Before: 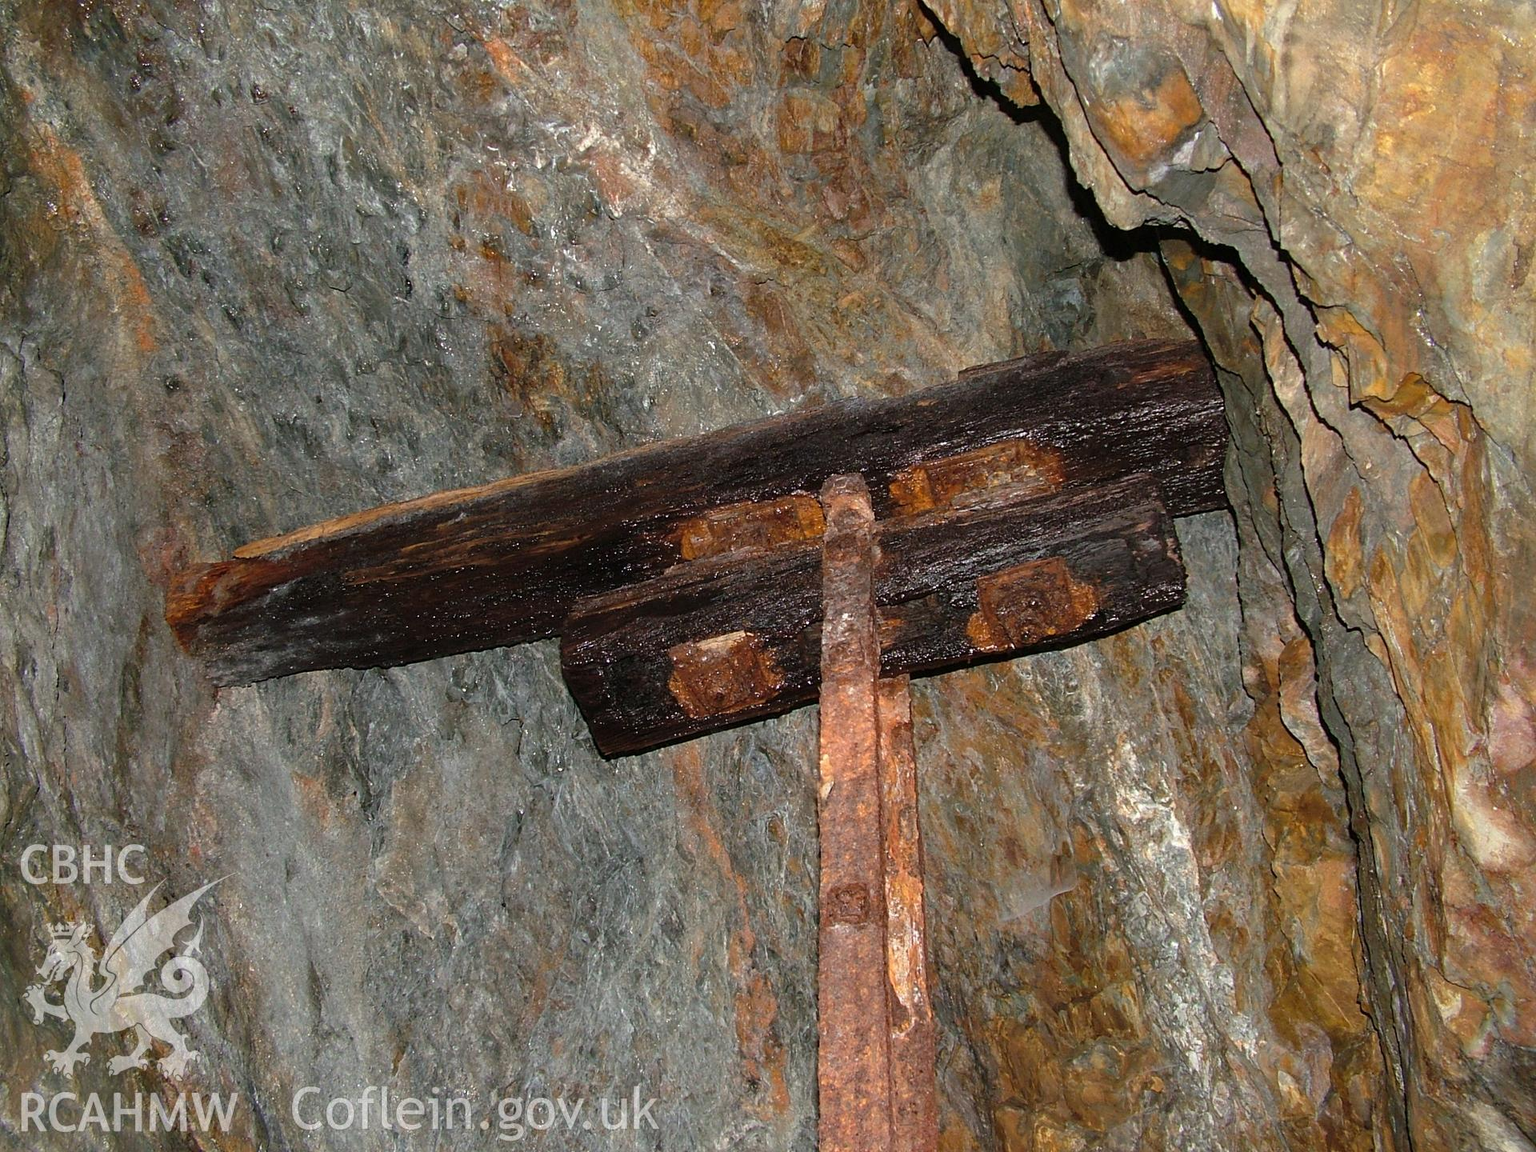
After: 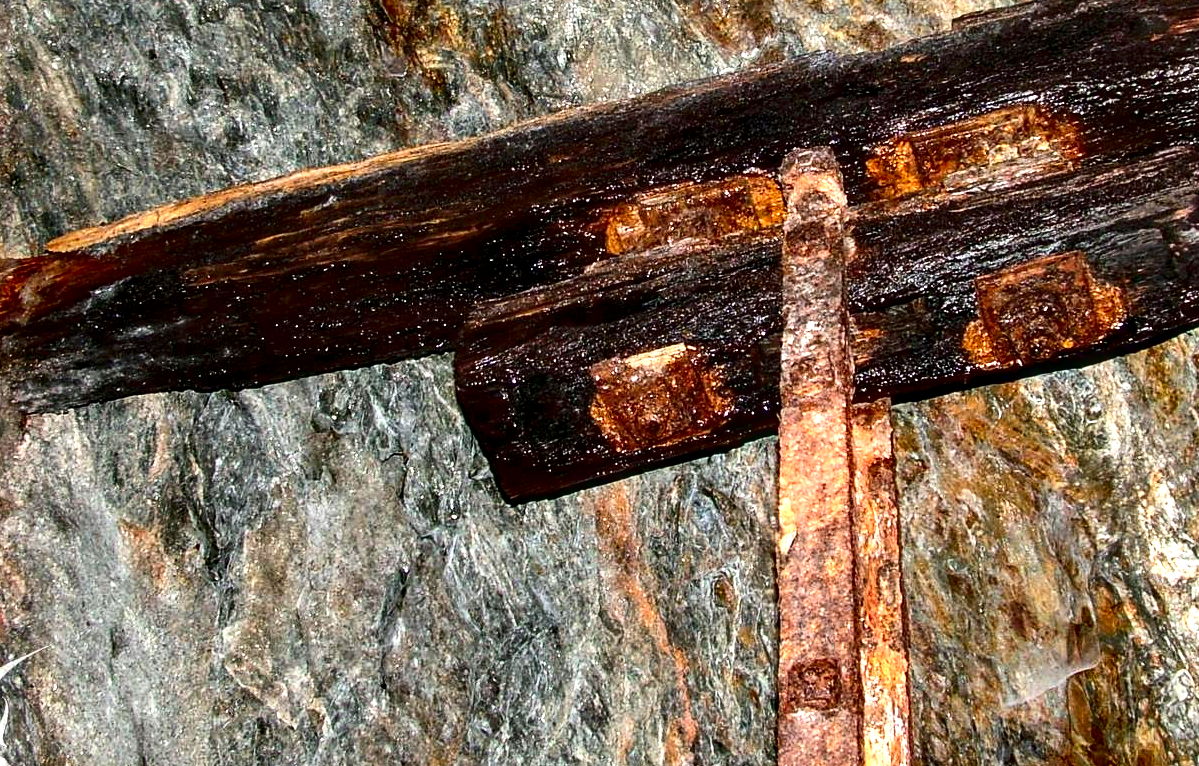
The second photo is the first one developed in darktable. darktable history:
crop: left 12.836%, top 30.911%, right 24.698%, bottom 15.857%
contrast equalizer: octaves 7, y [[0.6 ×6], [0.55 ×6], [0 ×6], [0 ×6], [0 ×6]], mix 0.792
shadows and highlights: shadows 13.01, white point adjustment 1.33, soften with gaussian
exposure: black level correction 0, exposure 0.698 EV, compensate exposure bias true, compensate highlight preservation false
local contrast: detail 130%
contrast brightness saturation: contrast 0.211, brightness -0.114, saturation 0.208
